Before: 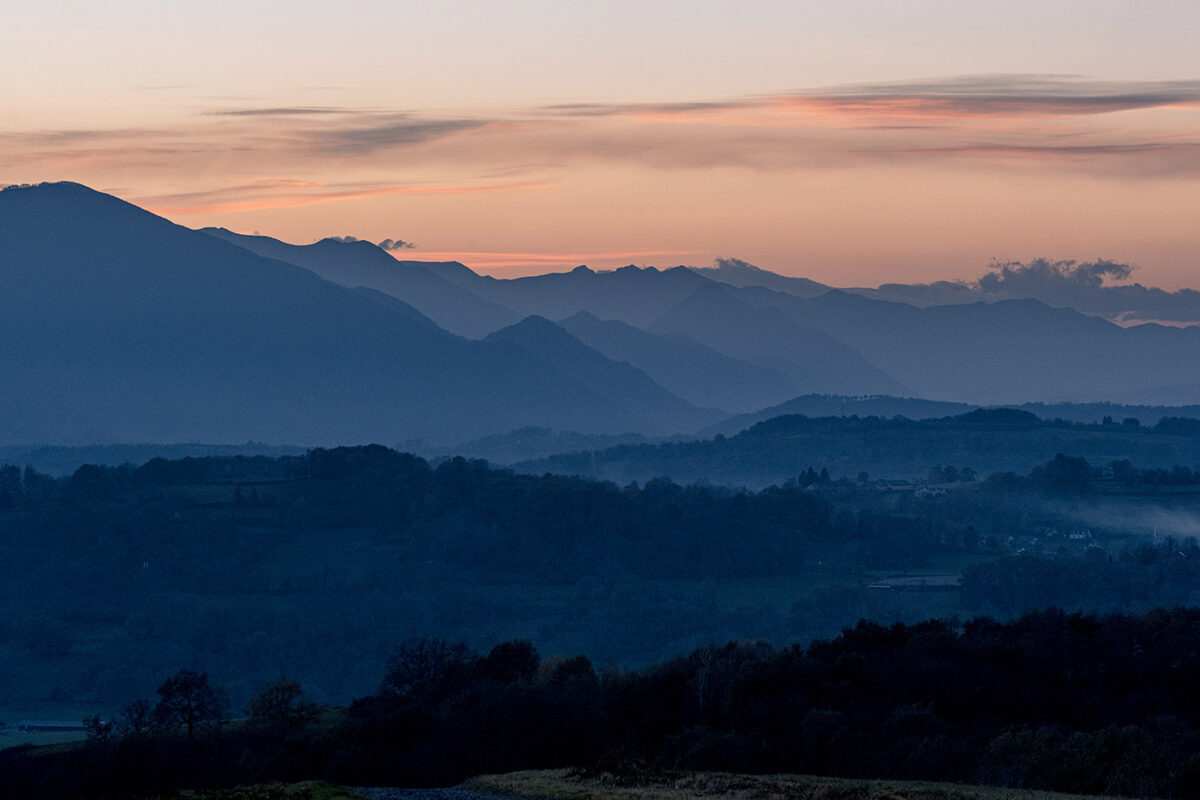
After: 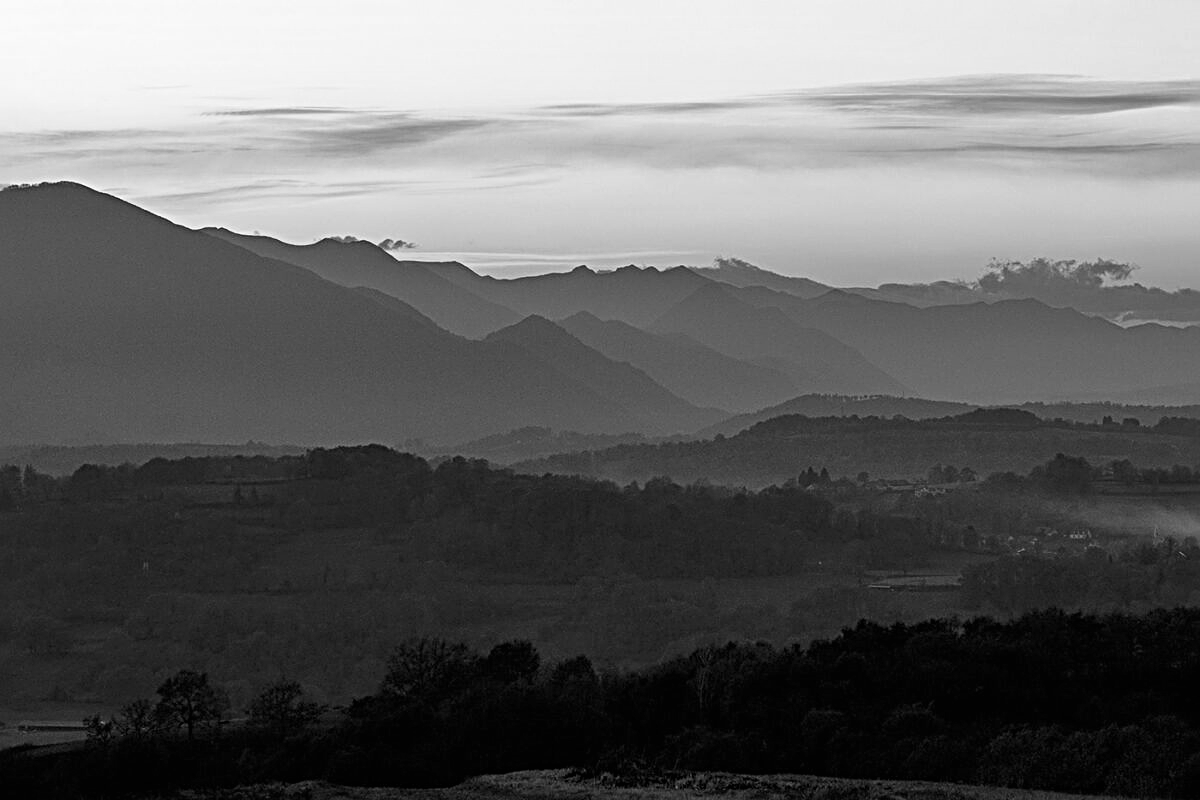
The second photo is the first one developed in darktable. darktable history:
exposure: black level correction 0, exposure 0.5 EV, compensate exposure bias true, compensate highlight preservation false
sharpen: radius 4
color correction: highlights a* 19.59, highlights b* 27.49, shadows a* 3.46, shadows b* -17.28, saturation 0.73
monochrome: on, module defaults
velvia: on, module defaults
